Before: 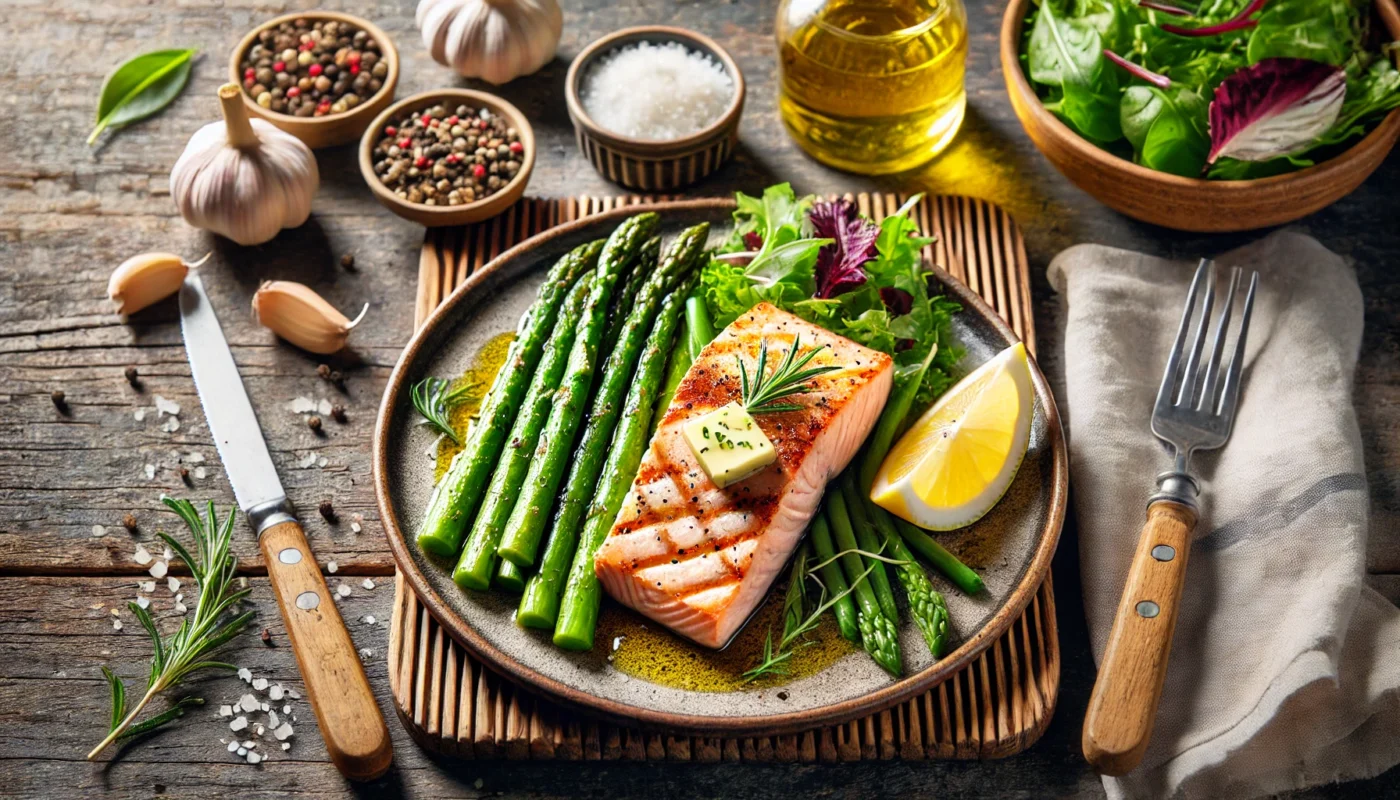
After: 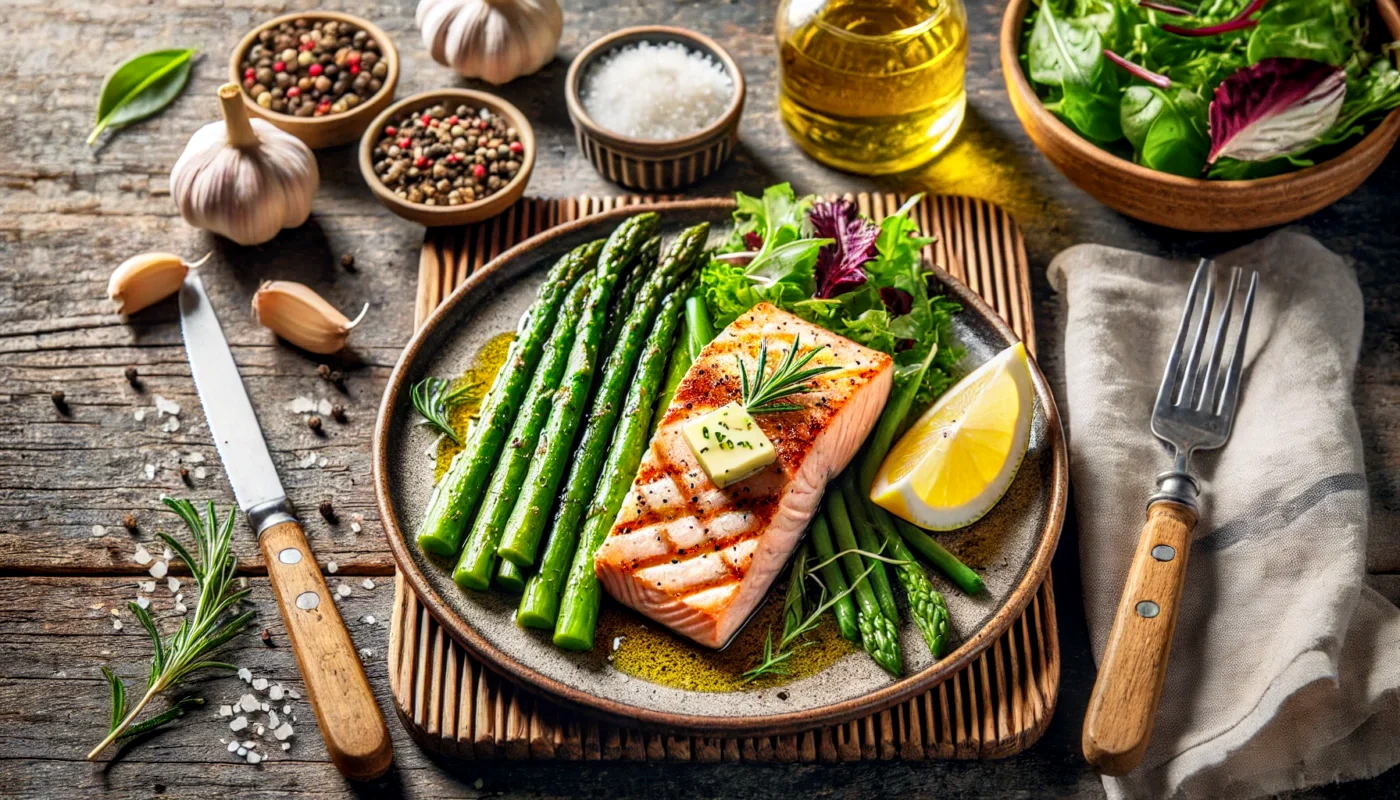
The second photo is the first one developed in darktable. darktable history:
local contrast: highlights 25%, detail 130%
contrast brightness saturation: contrast 0.1, brightness 0.02, saturation 0.02
